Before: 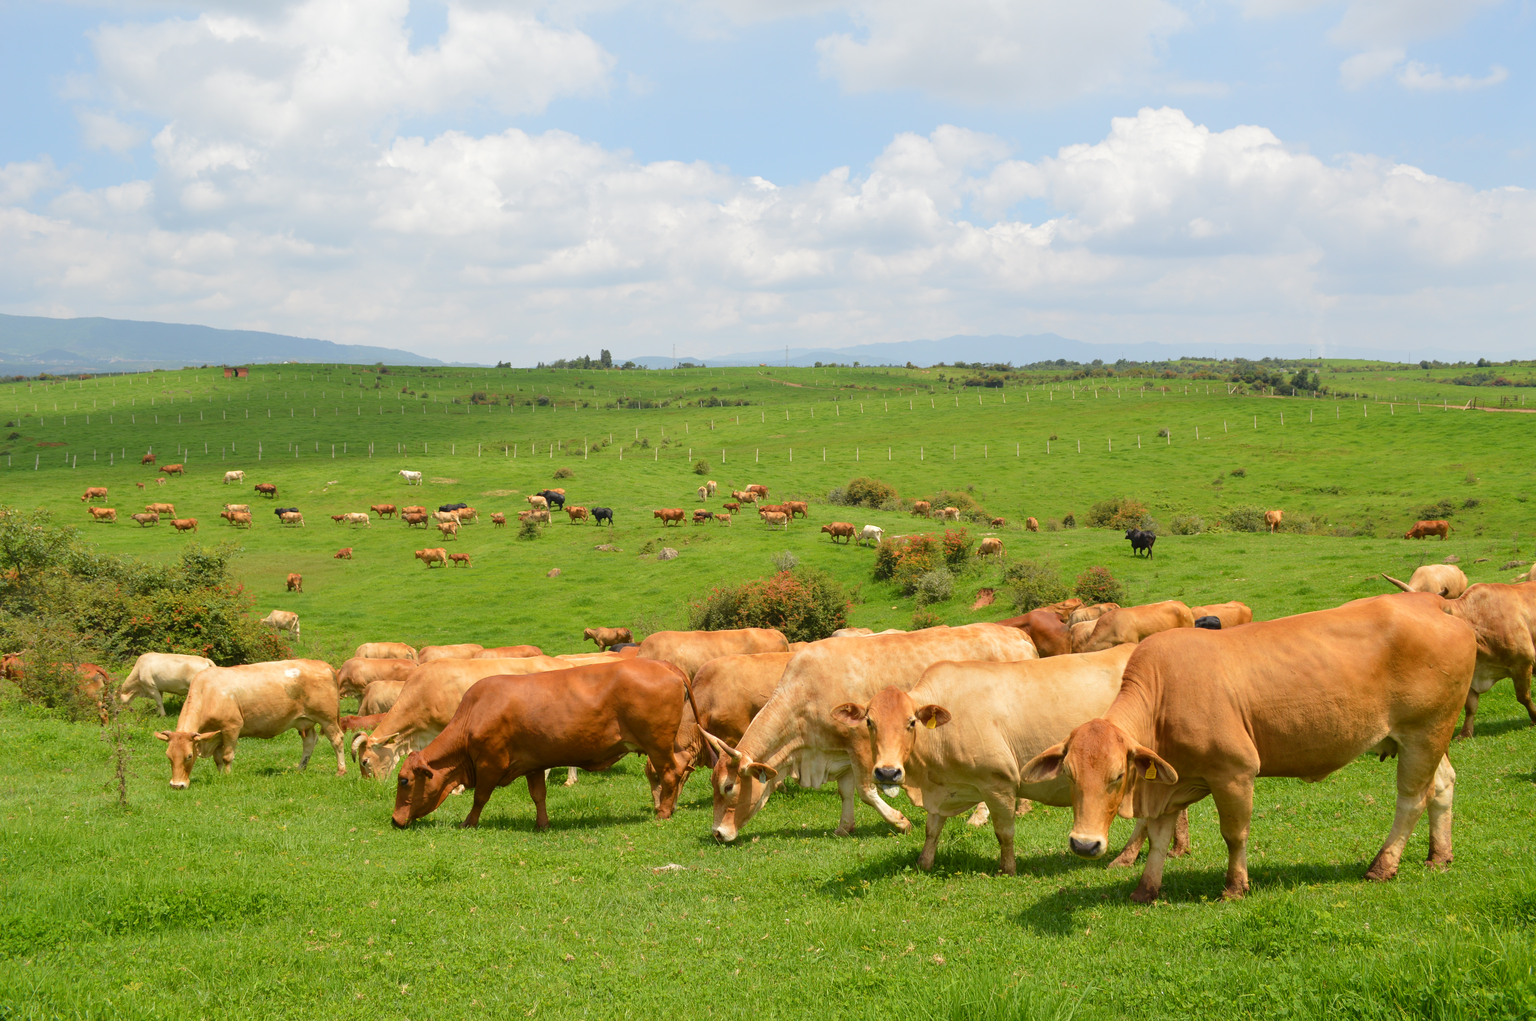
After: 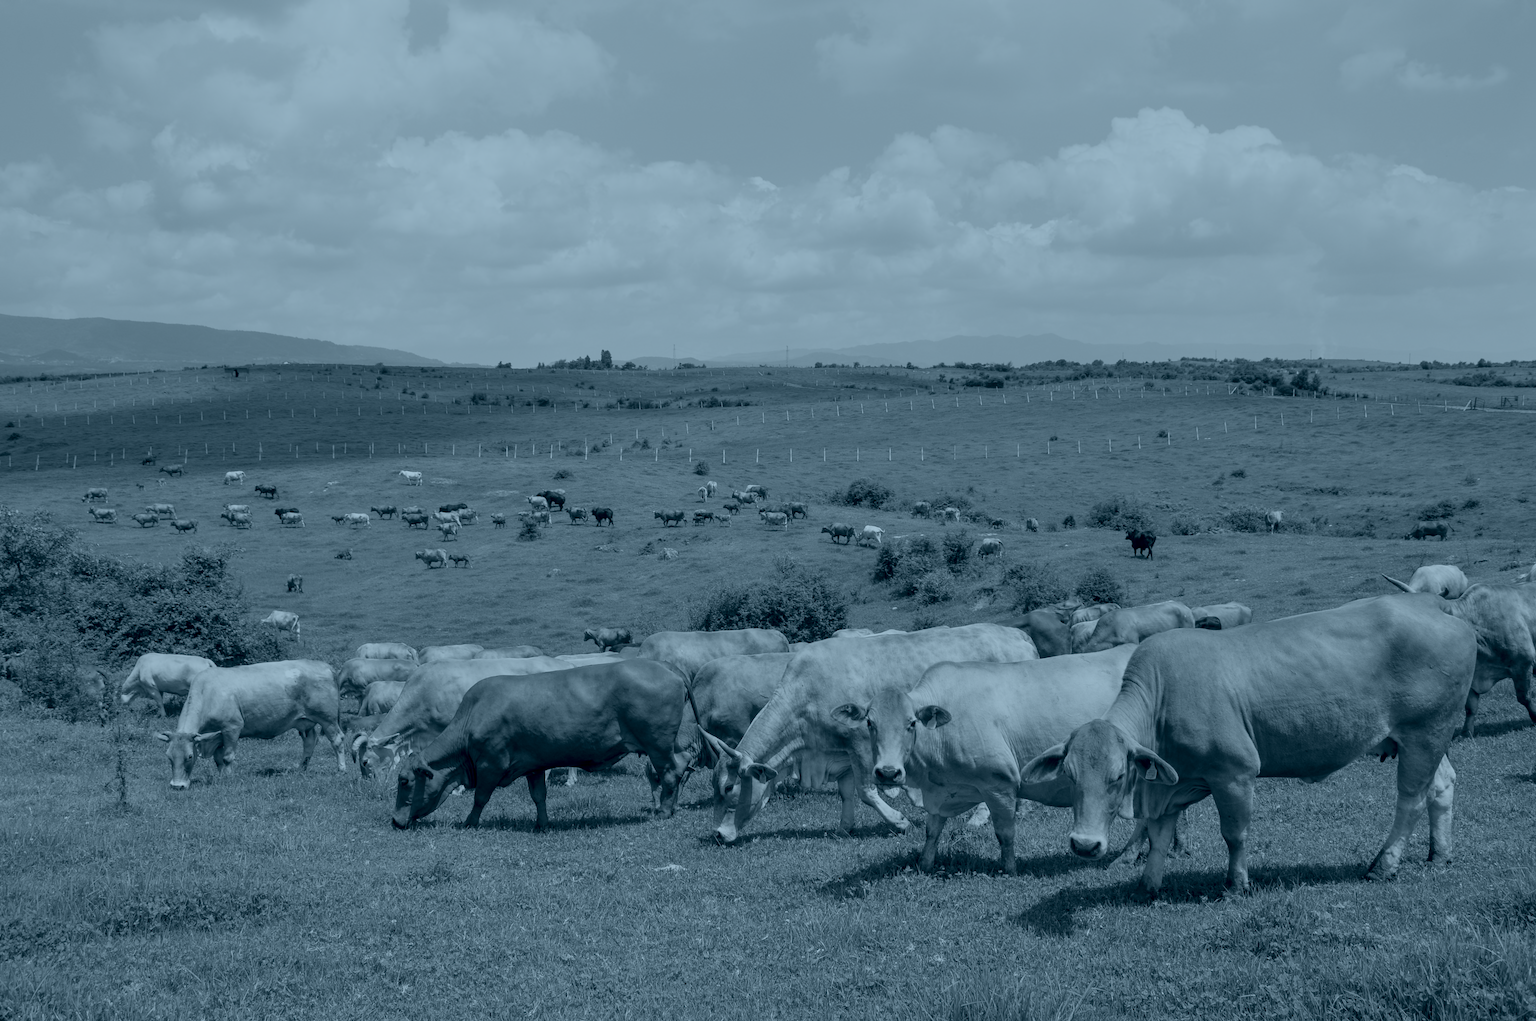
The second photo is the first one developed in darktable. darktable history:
color correction: highlights a* -7.33, highlights b* 1.26, shadows a* -3.55, saturation 1.4
colorize: hue 194.4°, saturation 29%, source mix 61.75%, lightness 3.98%, version 1
exposure: black level correction 0.001, exposure 1 EV, compensate highlight preservation false
local contrast: detail 140%
